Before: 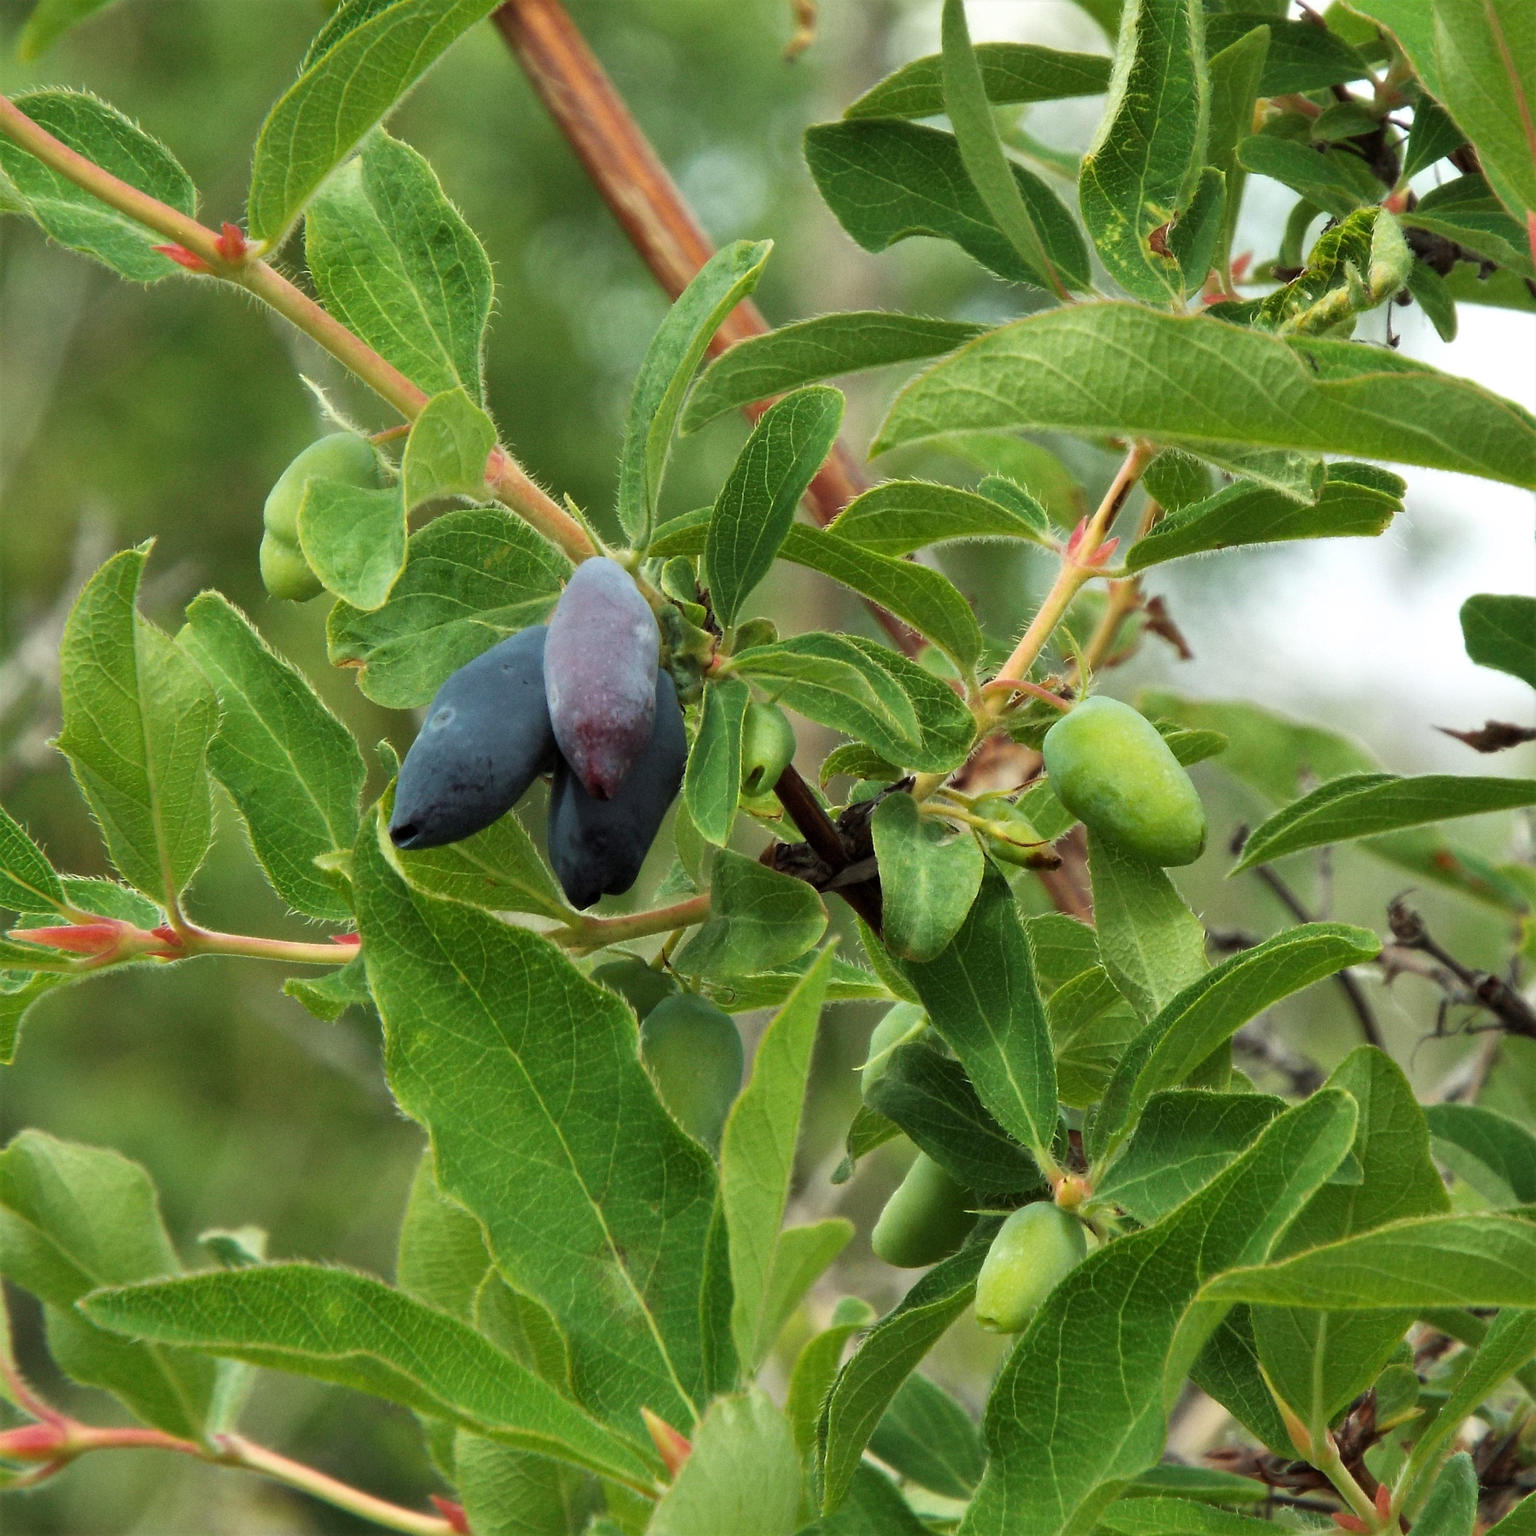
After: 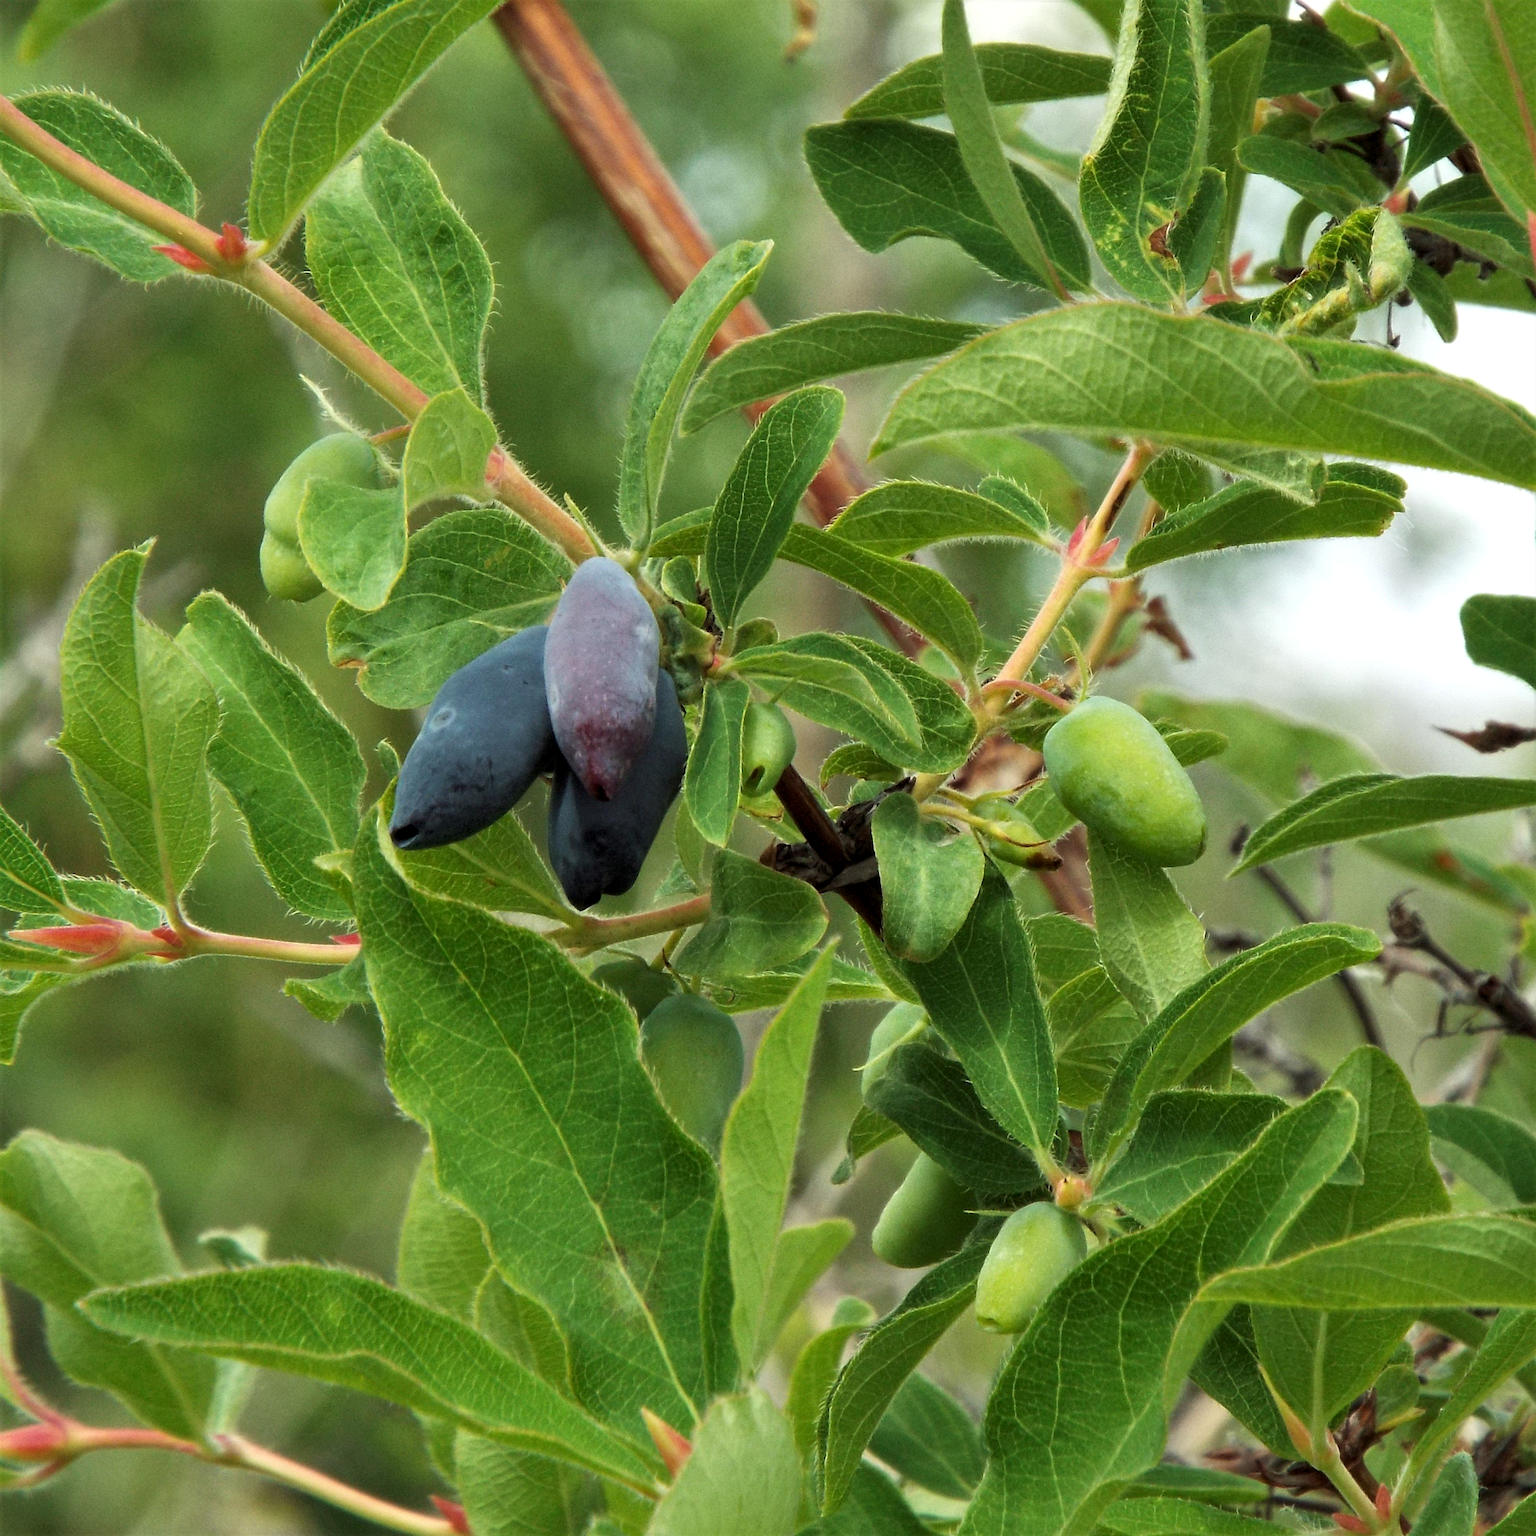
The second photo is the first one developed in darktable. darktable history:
color zones: curves: ch0 [(0, 0.5) (0.143, 0.5) (0.286, 0.5) (0.429, 0.5) (0.62, 0.489) (0.714, 0.445) (0.844, 0.496) (1, 0.5)]; ch1 [(0, 0.5) (0.143, 0.5) (0.286, 0.5) (0.429, 0.5) (0.571, 0.5) (0.714, 0.523) (0.857, 0.5) (1, 0.5)]
local contrast: highlights 100%, shadows 100%, detail 120%, midtone range 0.2
